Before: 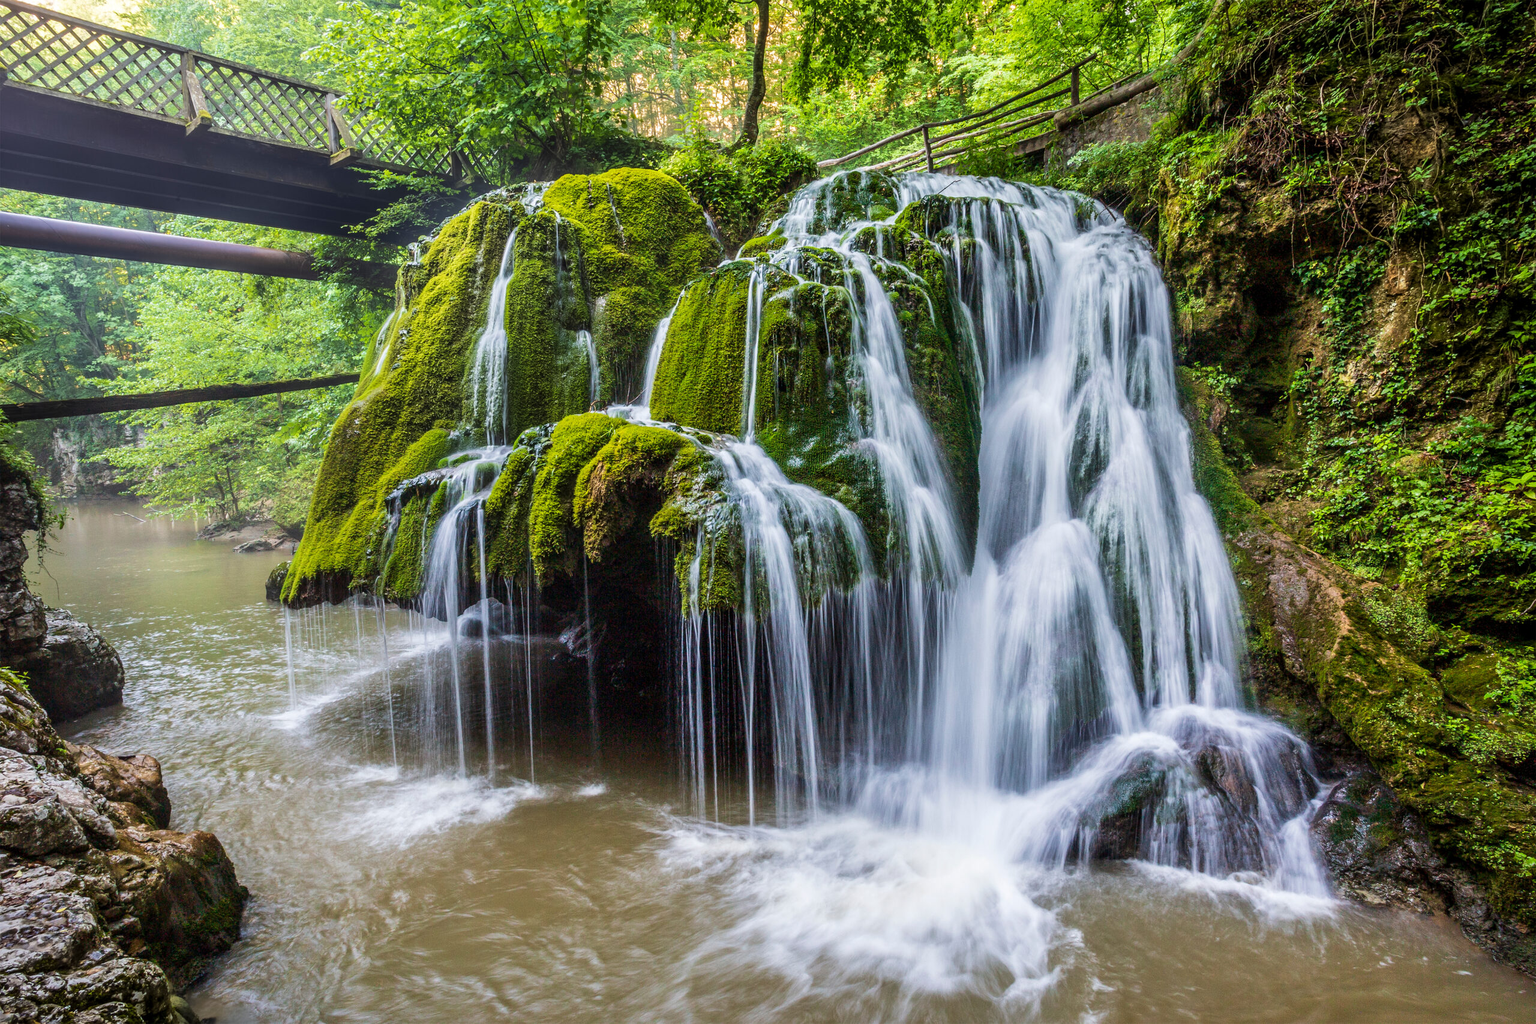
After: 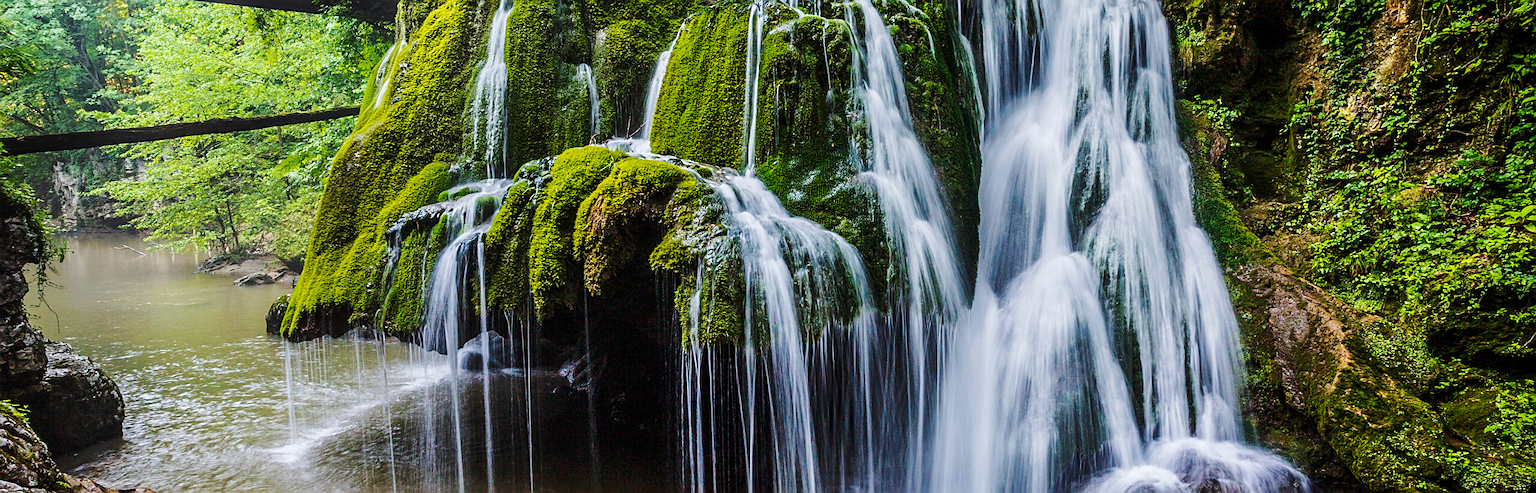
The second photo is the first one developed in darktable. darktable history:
base curve: curves: ch0 [(0, 0) (0.073, 0.04) (0.157, 0.139) (0.492, 0.492) (0.758, 0.758) (1, 1)], preserve colors none
crop and rotate: top 26.12%, bottom 25.618%
tone curve: curves: ch0 [(0, 0) (0.003, 0.003) (0.011, 0.011) (0.025, 0.024) (0.044, 0.043) (0.069, 0.068) (0.1, 0.098) (0.136, 0.133) (0.177, 0.173) (0.224, 0.22) (0.277, 0.271) (0.335, 0.328) (0.399, 0.39) (0.468, 0.458) (0.543, 0.563) (0.623, 0.64) (0.709, 0.722) (0.801, 0.809) (0.898, 0.902) (1, 1)], preserve colors none
sharpen: on, module defaults
